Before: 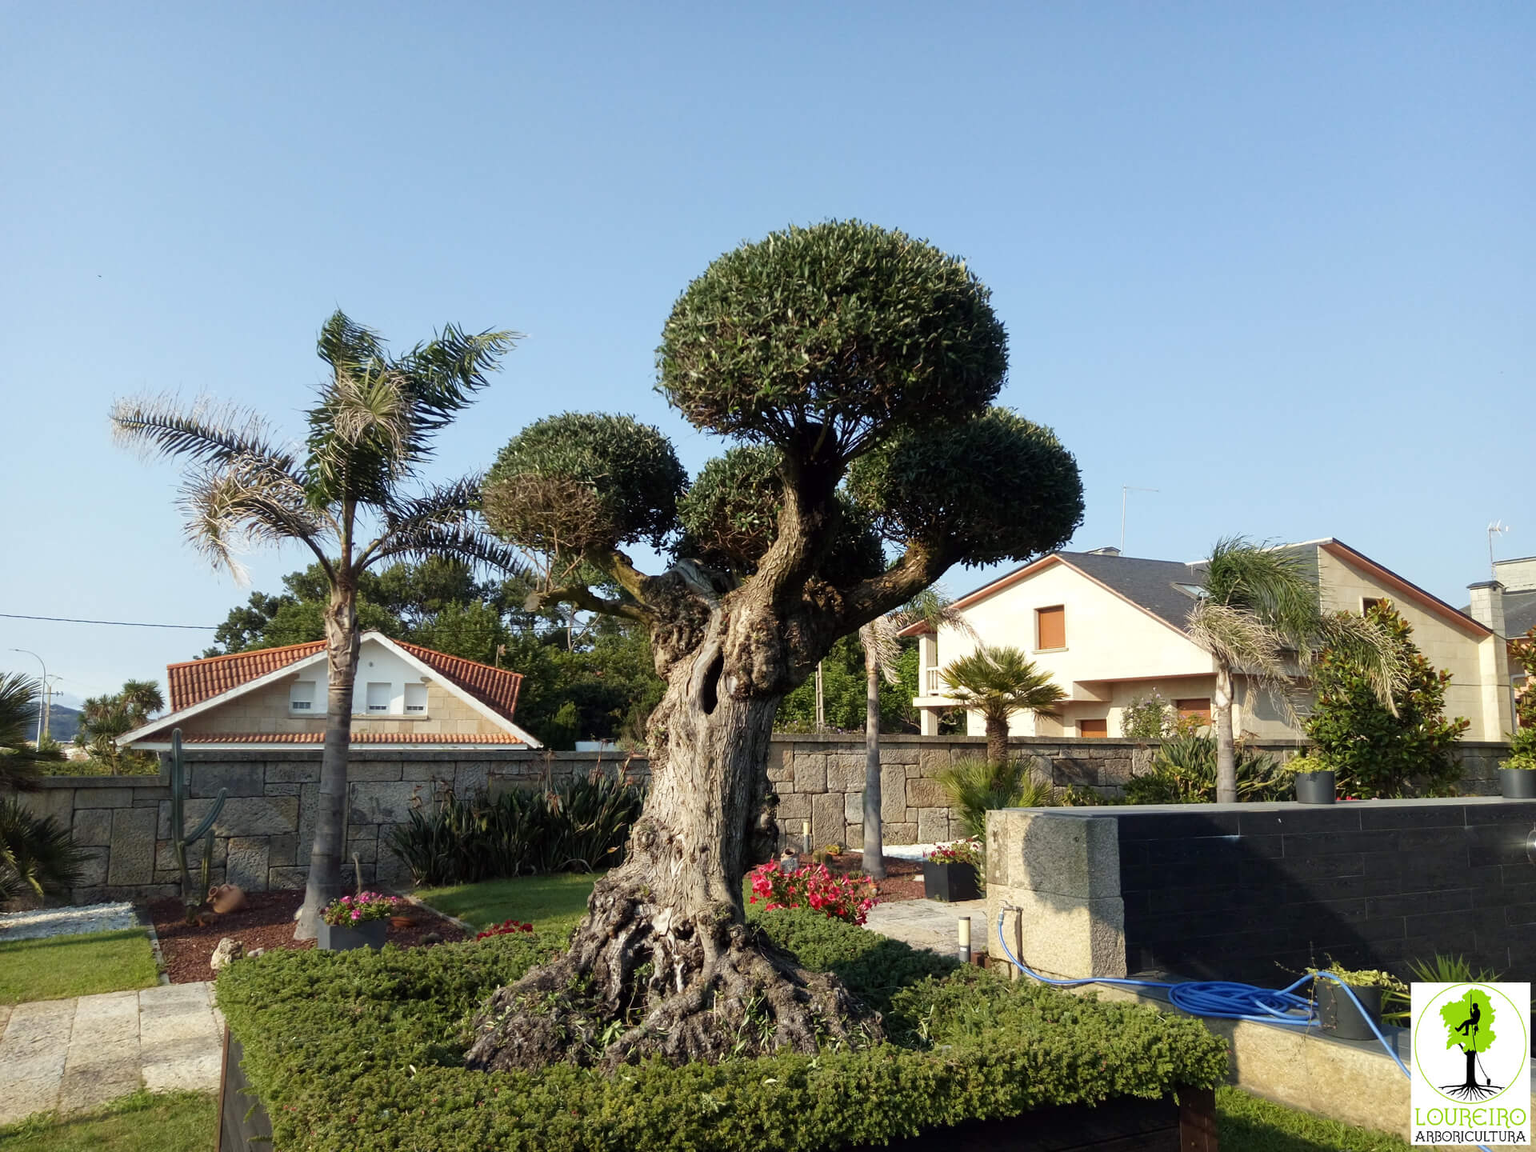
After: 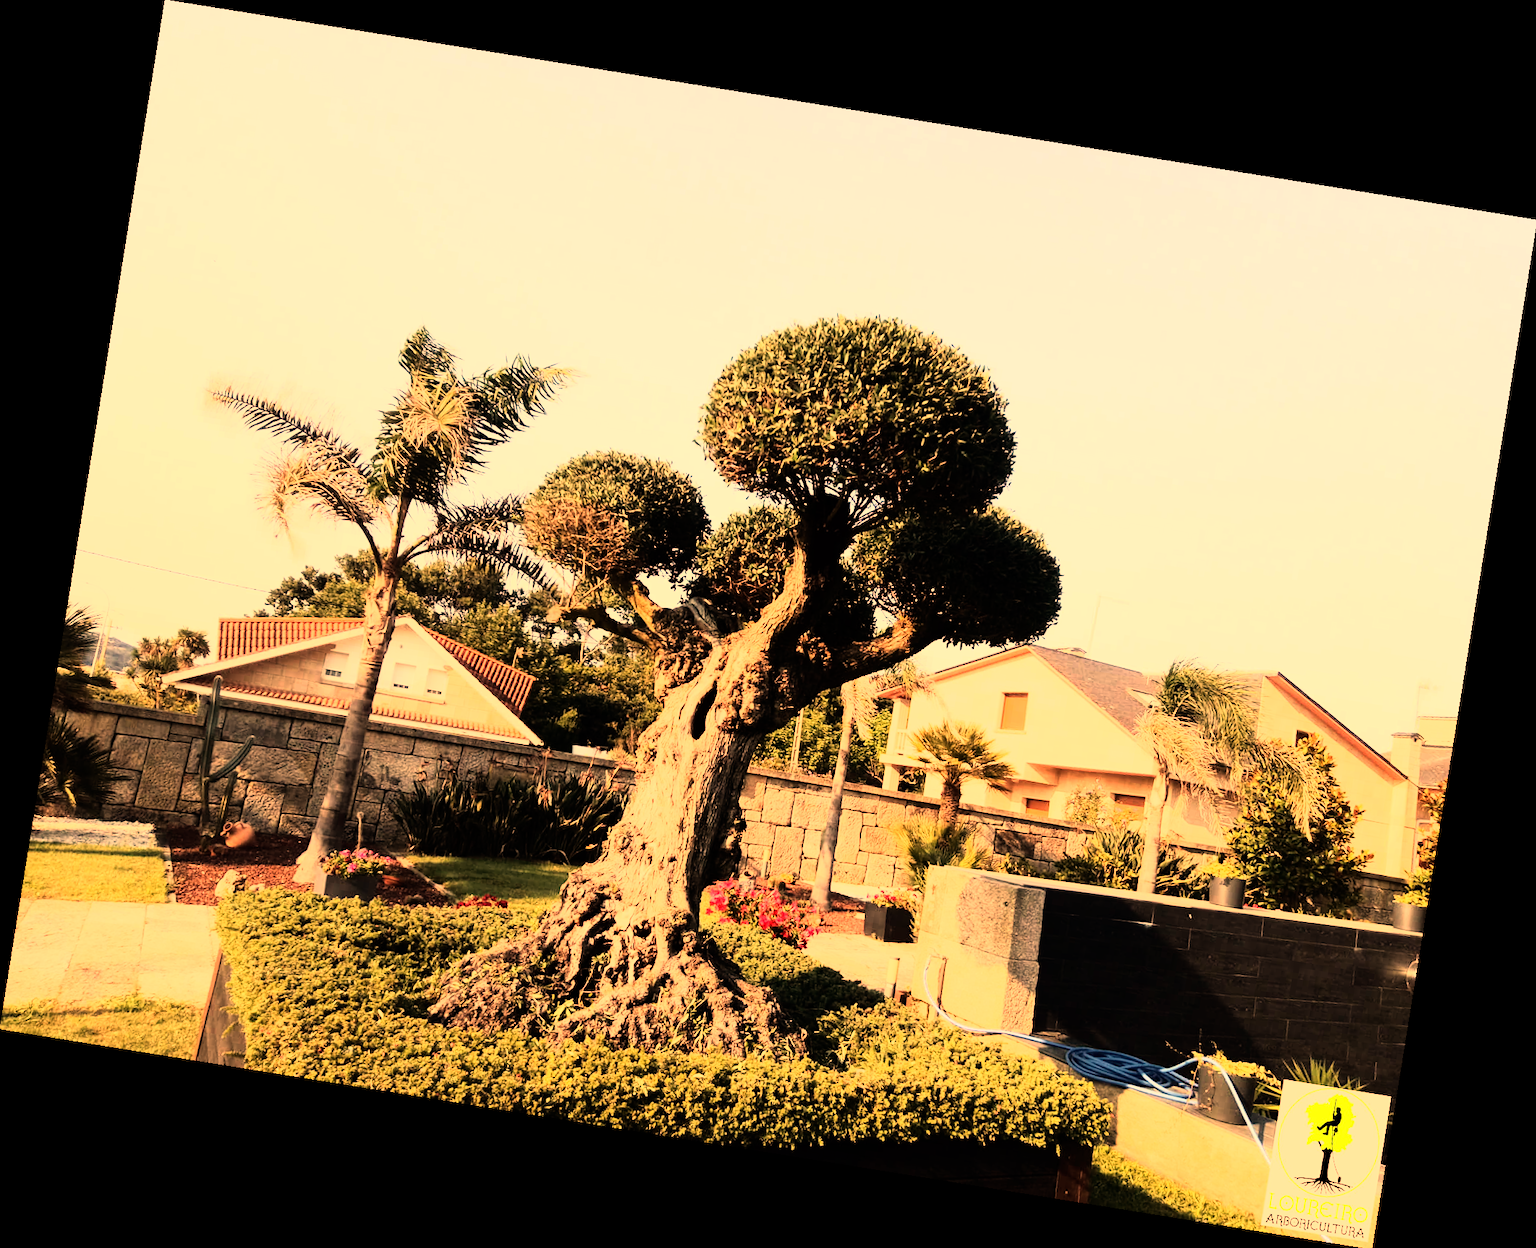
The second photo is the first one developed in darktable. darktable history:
rgb curve: curves: ch0 [(0, 0) (0.21, 0.15) (0.24, 0.21) (0.5, 0.75) (0.75, 0.96) (0.89, 0.99) (1, 1)]; ch1 [(0, 0.02) (0.21, 0.13) (0.25, 0.2) (0.5, 0.67) (0.75, 0.9) (0.89, 0.97) (1, 1)]; ch2 [(0, 0.02) (0.21, 0.13) (0.25, 0.2) (0.5, 0.67) (0.75, 0.9) (0.89, 0.97) (1, 1)], compensate middle gray true
rotate and perspective: rotation 9.12°, automatic cropping off
white balance: red 1.467, blue 0.684
levels: levels [0, 0.498, 0.996]
